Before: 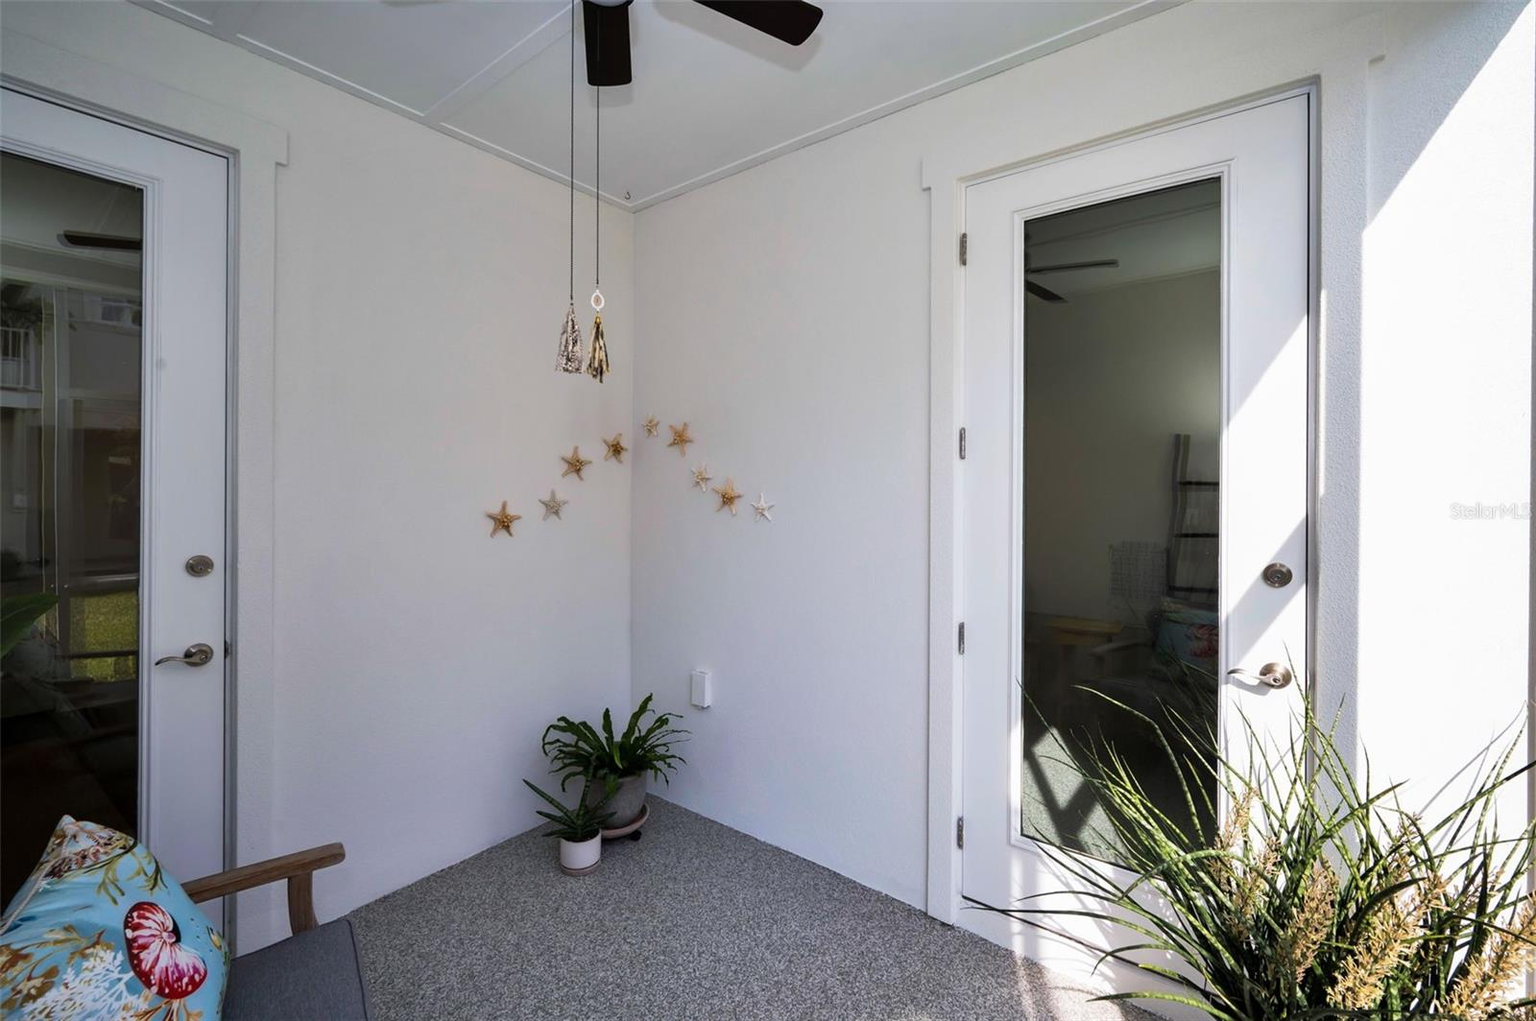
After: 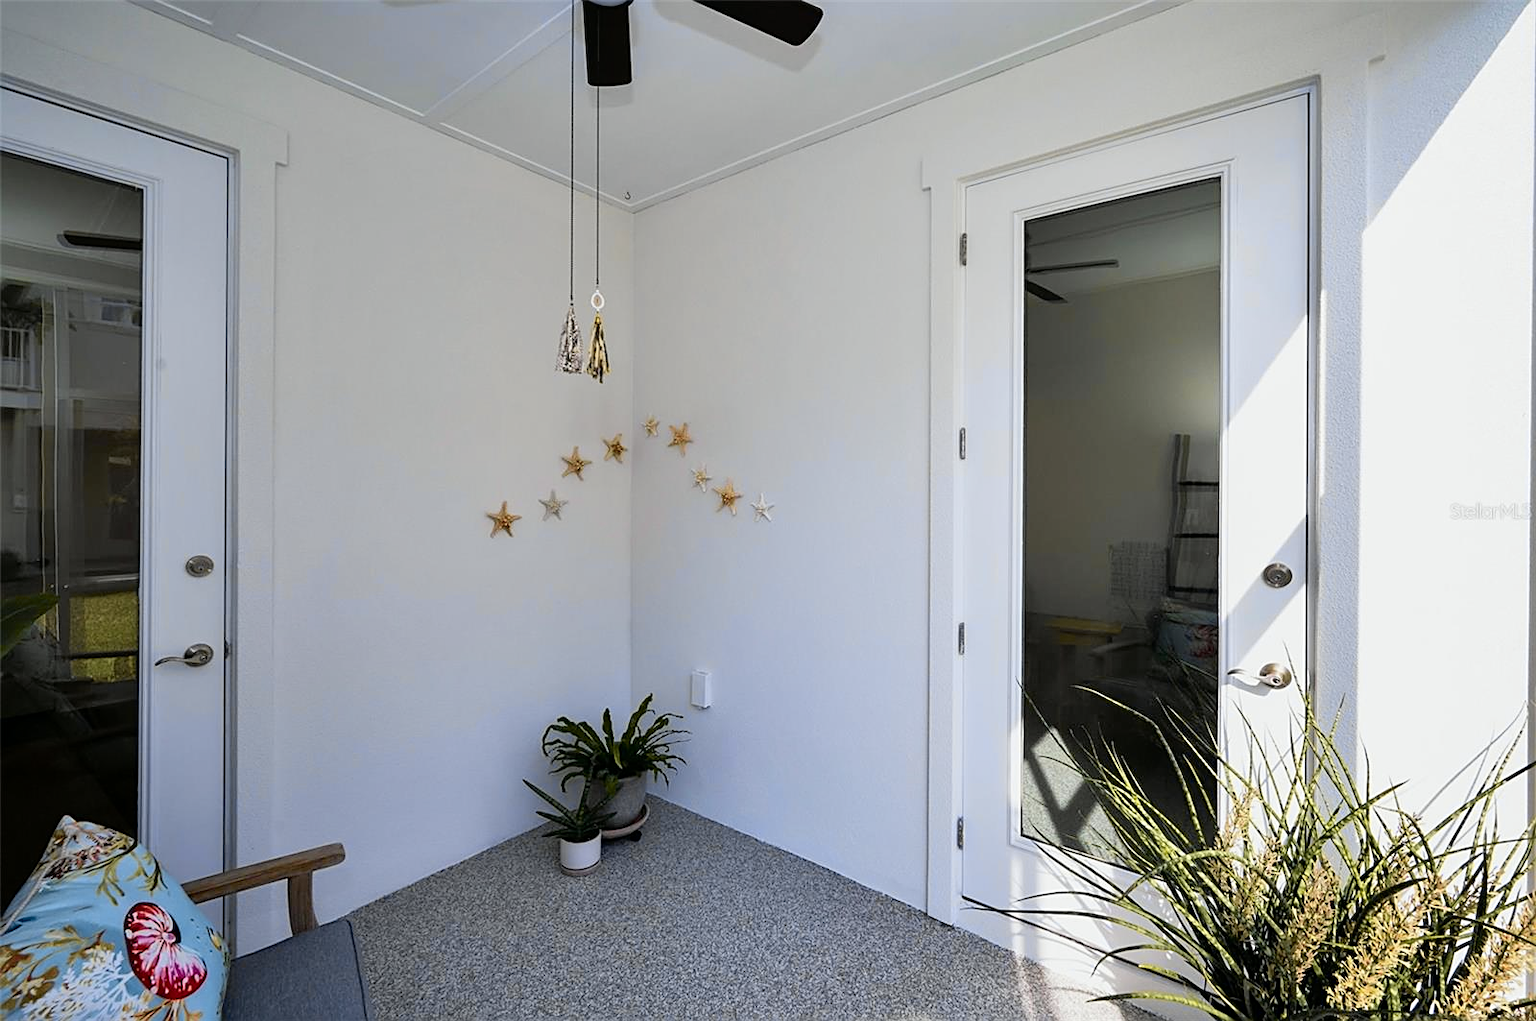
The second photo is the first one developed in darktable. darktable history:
sharpen: on, module defaults
tone curve: curves: ch0 [(0, 0) (0.07, 0.052) (0.23, 0.254) (0.486, 0.53) (0.822, 0.825) (0.994, 0.955)]; ch1 [(0, 0) (0.226, 0.261) (0.379, 0.442) (0.469, 0.472) (0.495, 0.495) (0.514, 0.504) (0.561, 0.568) (0.59, 0.612) (1, 1)]; ch2 [(0, 0) (0.269, 0.299) (0.459, 0.441) (0.498, 0.499) (0.523, 0.52) (0.551, 0.576) (0.629, 0.643) (0.659, 0.681) (0.718, 0.764) (1, 1)], color space Lab, independent channels, preserve colors none
